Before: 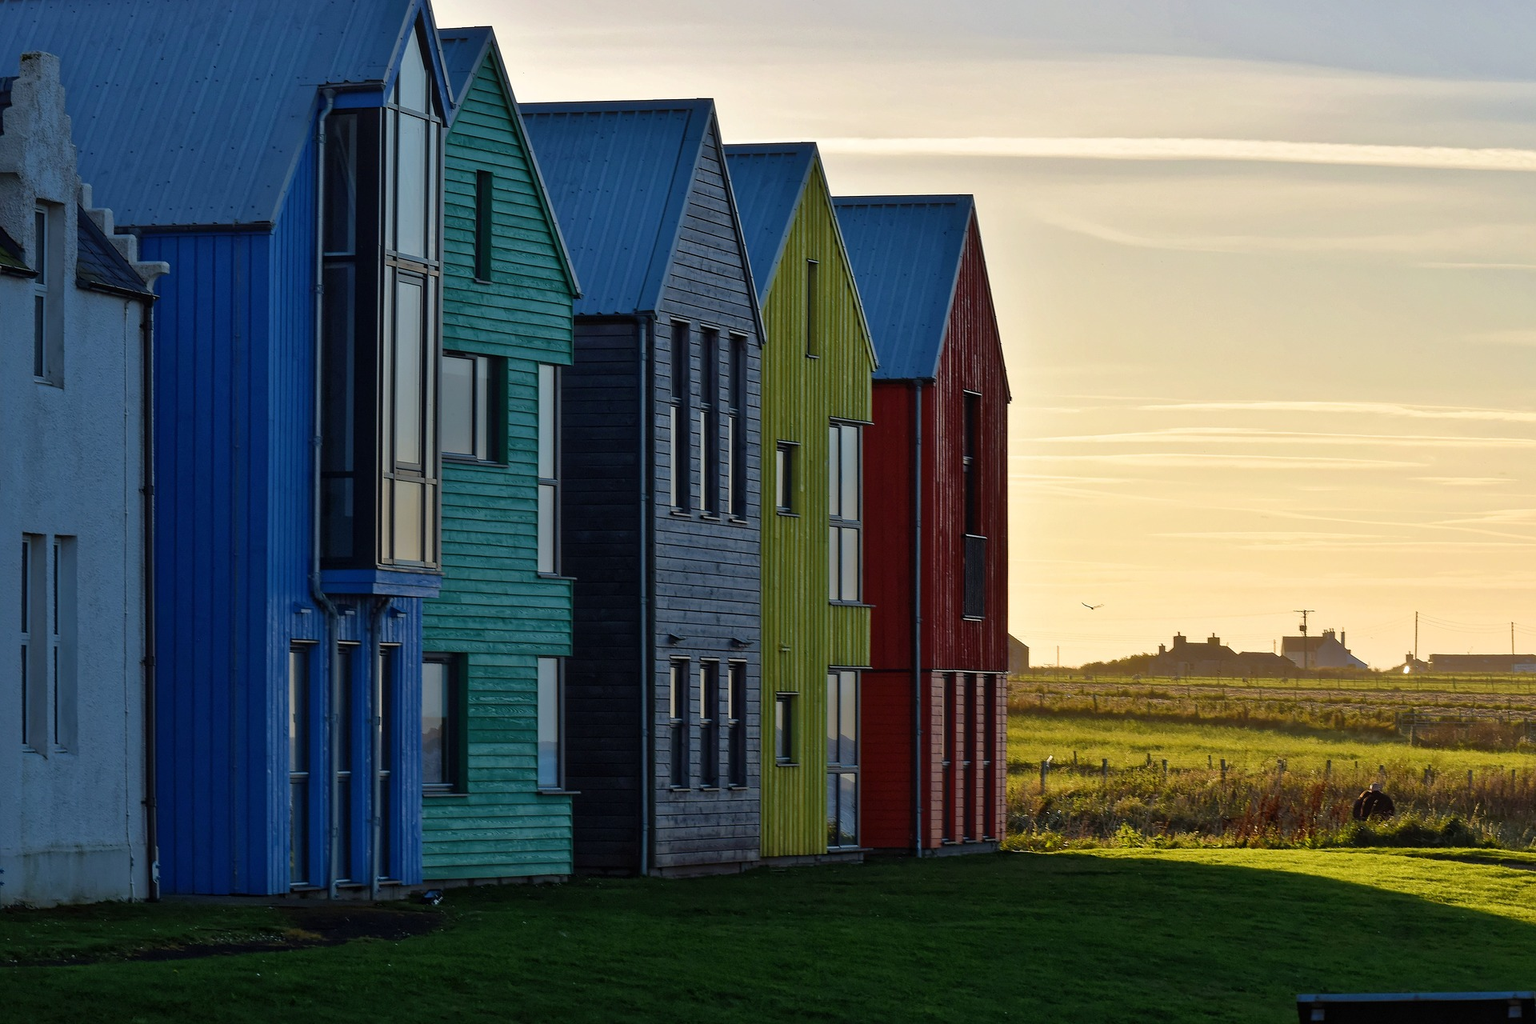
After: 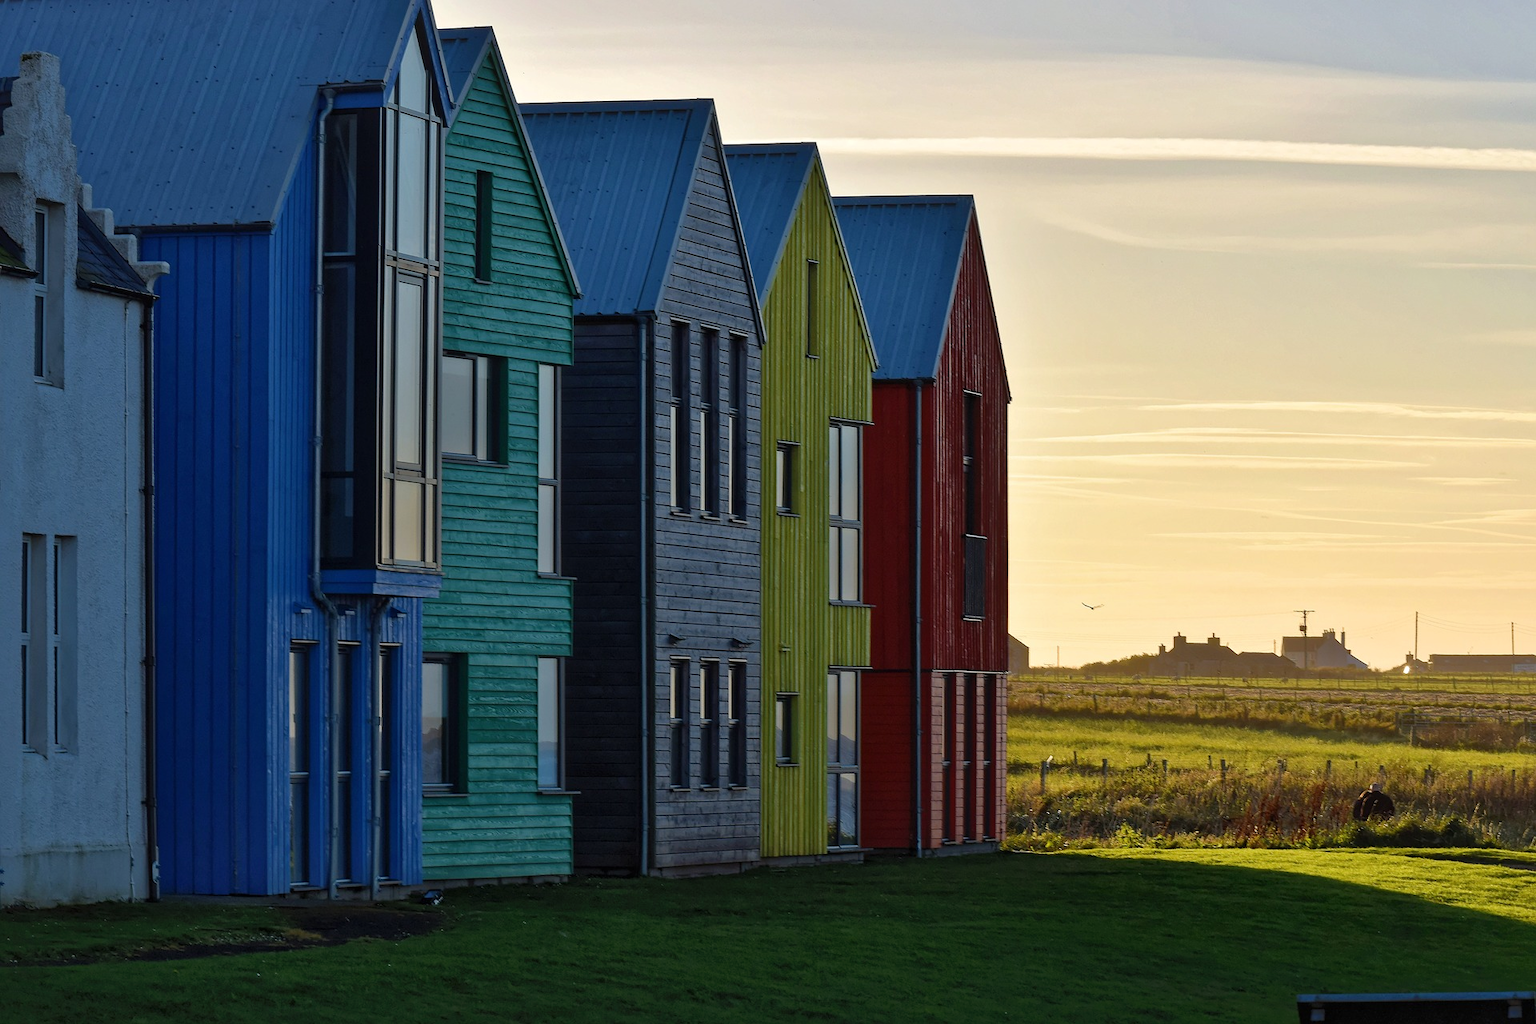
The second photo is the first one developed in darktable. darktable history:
shadows and highlights: shadows 62.66, white point adjustment 0.37, highlights -34.44, compress 83.82%
tone equalizer: -8 EV -0.55 EV
